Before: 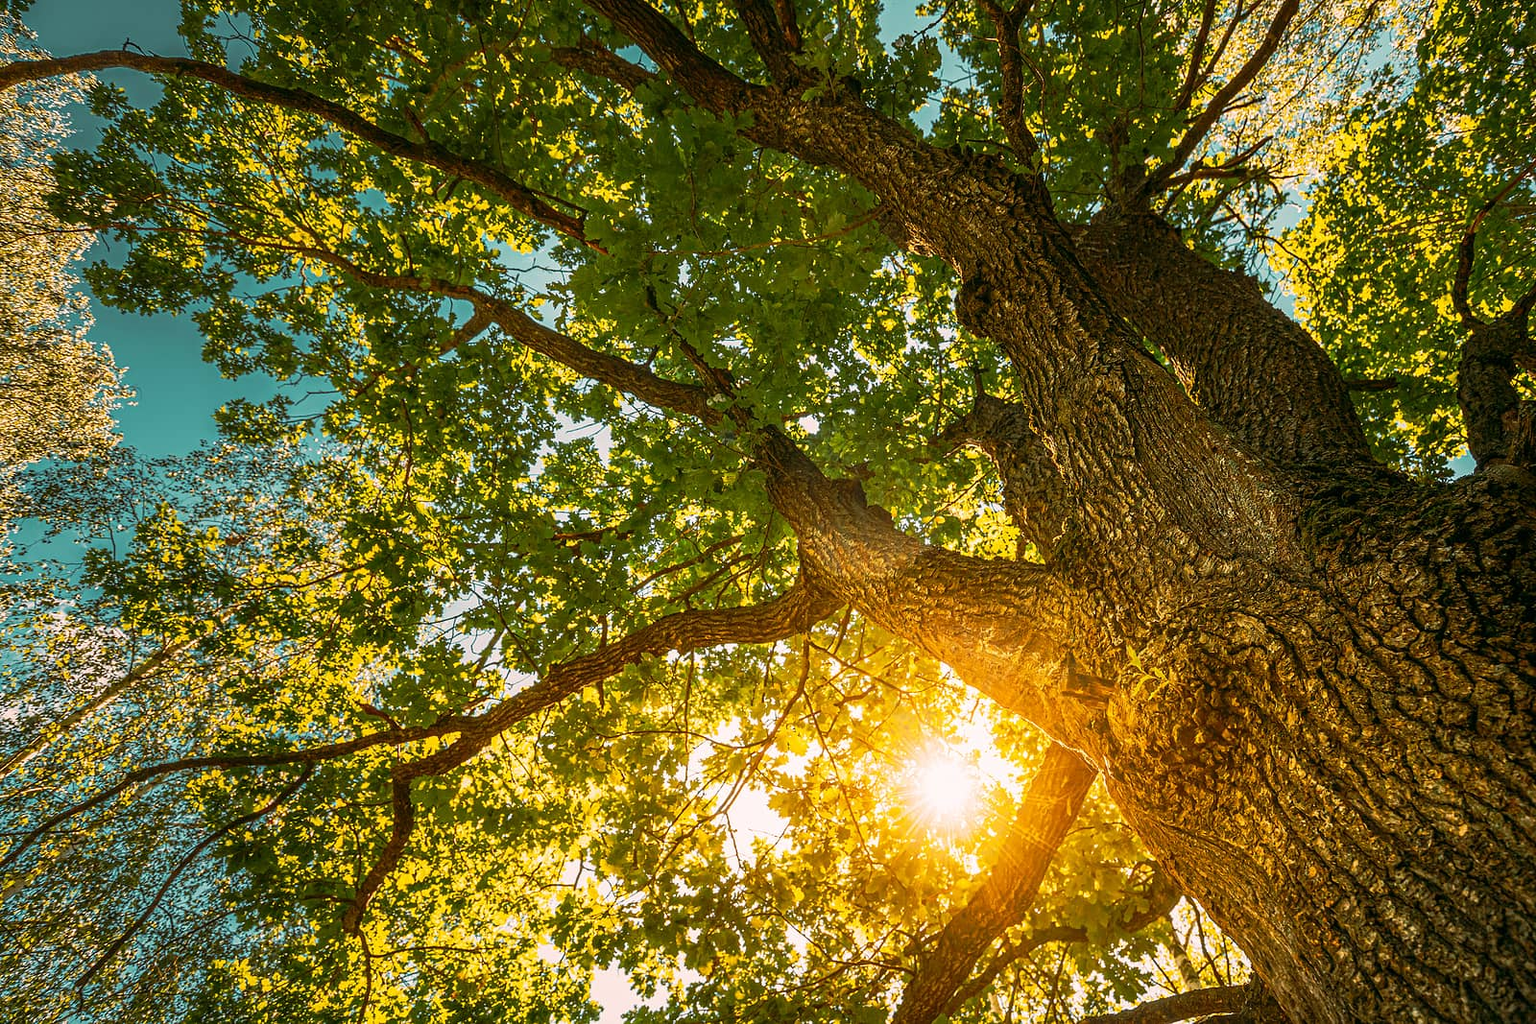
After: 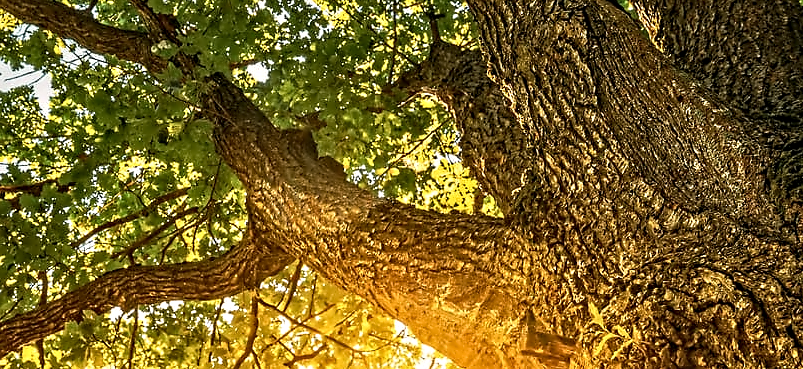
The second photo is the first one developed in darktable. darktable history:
contrast equalizer: octaves 7, y [[0.5, 0.542, 0.583, 0.625, 0.667, 0.708], [0.5 ×6], [0.5 ×6], [0, 0.033, 0.067, 0.1, 0.133, 0.167], [0, 0.05, 0.1, 0.15, 0.2, 0.25]]
crop: left 36.607%, top 34.735%, right 13.146%, bottom 30.611%
